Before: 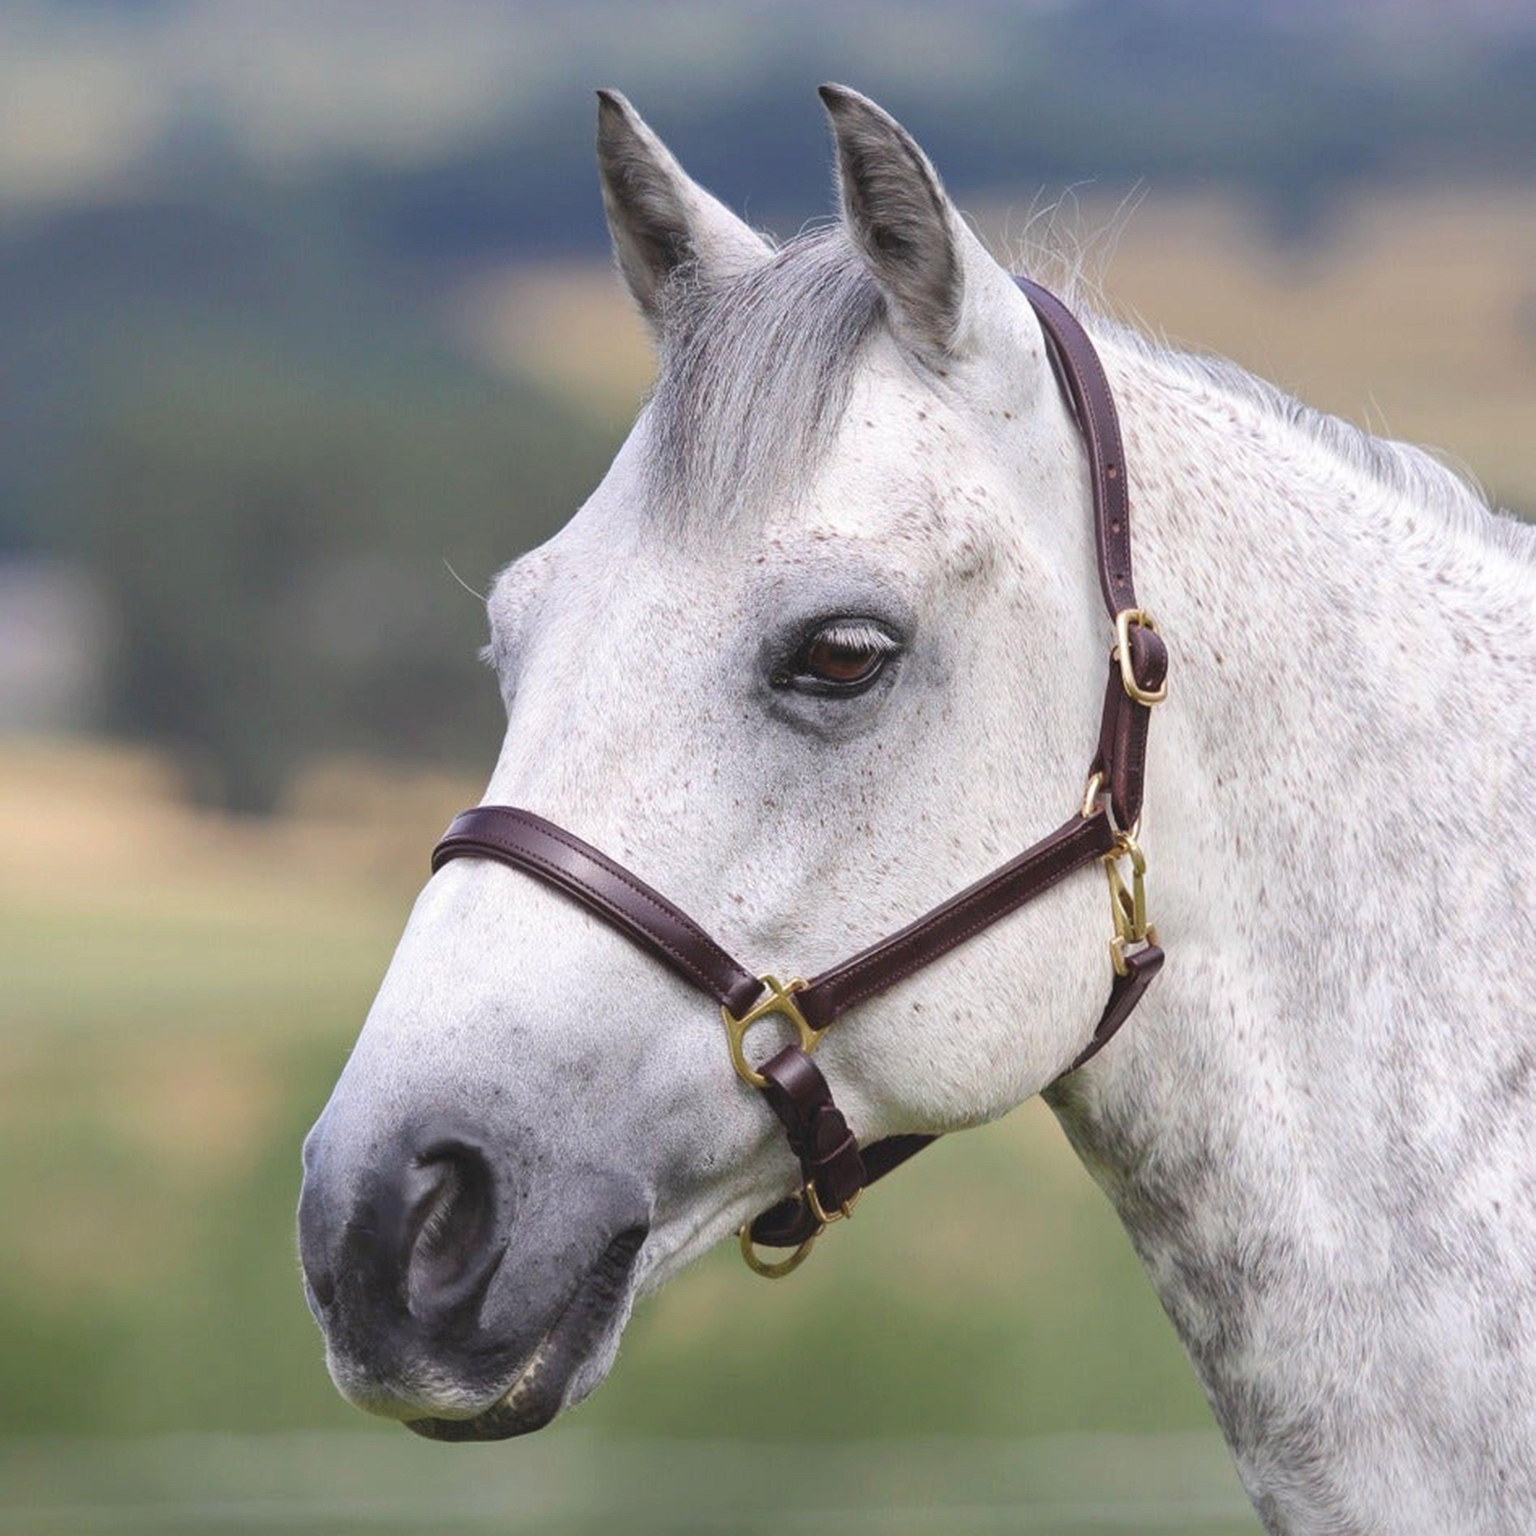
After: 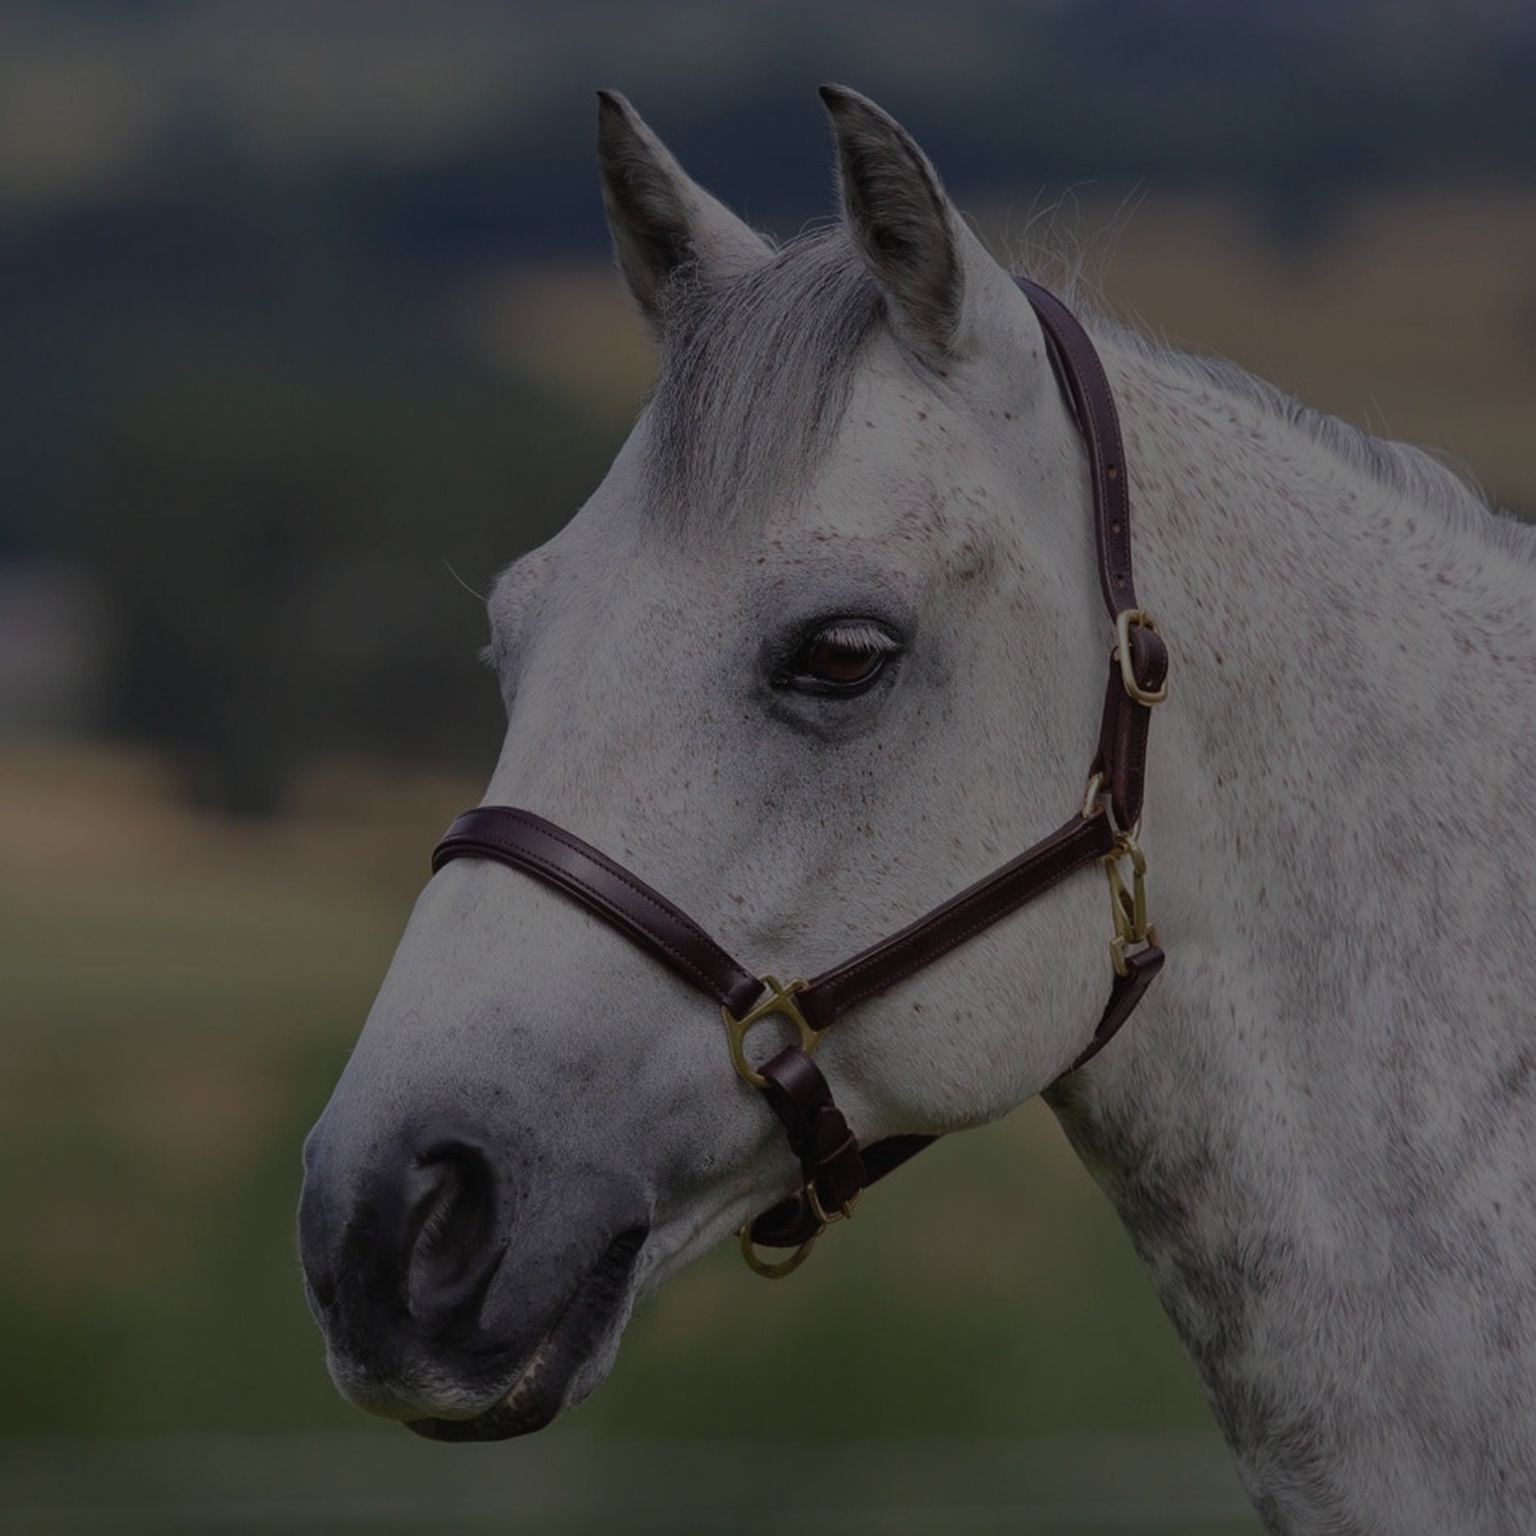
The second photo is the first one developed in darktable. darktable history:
exposure: exposure -2.361 EV, compensate exposure bias true, compensate highlight preservation false
